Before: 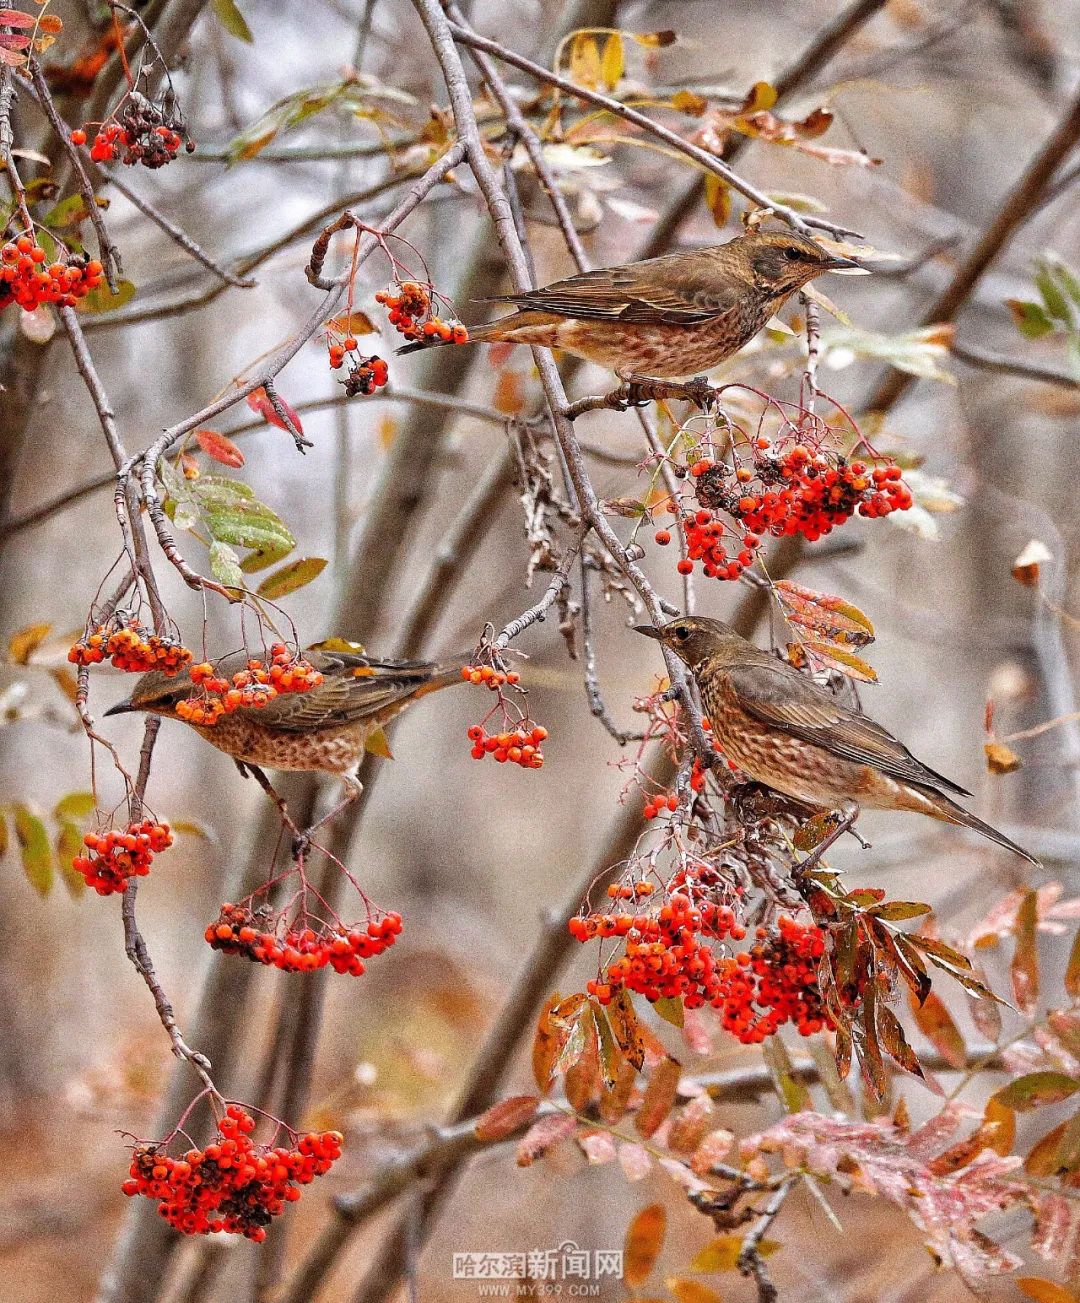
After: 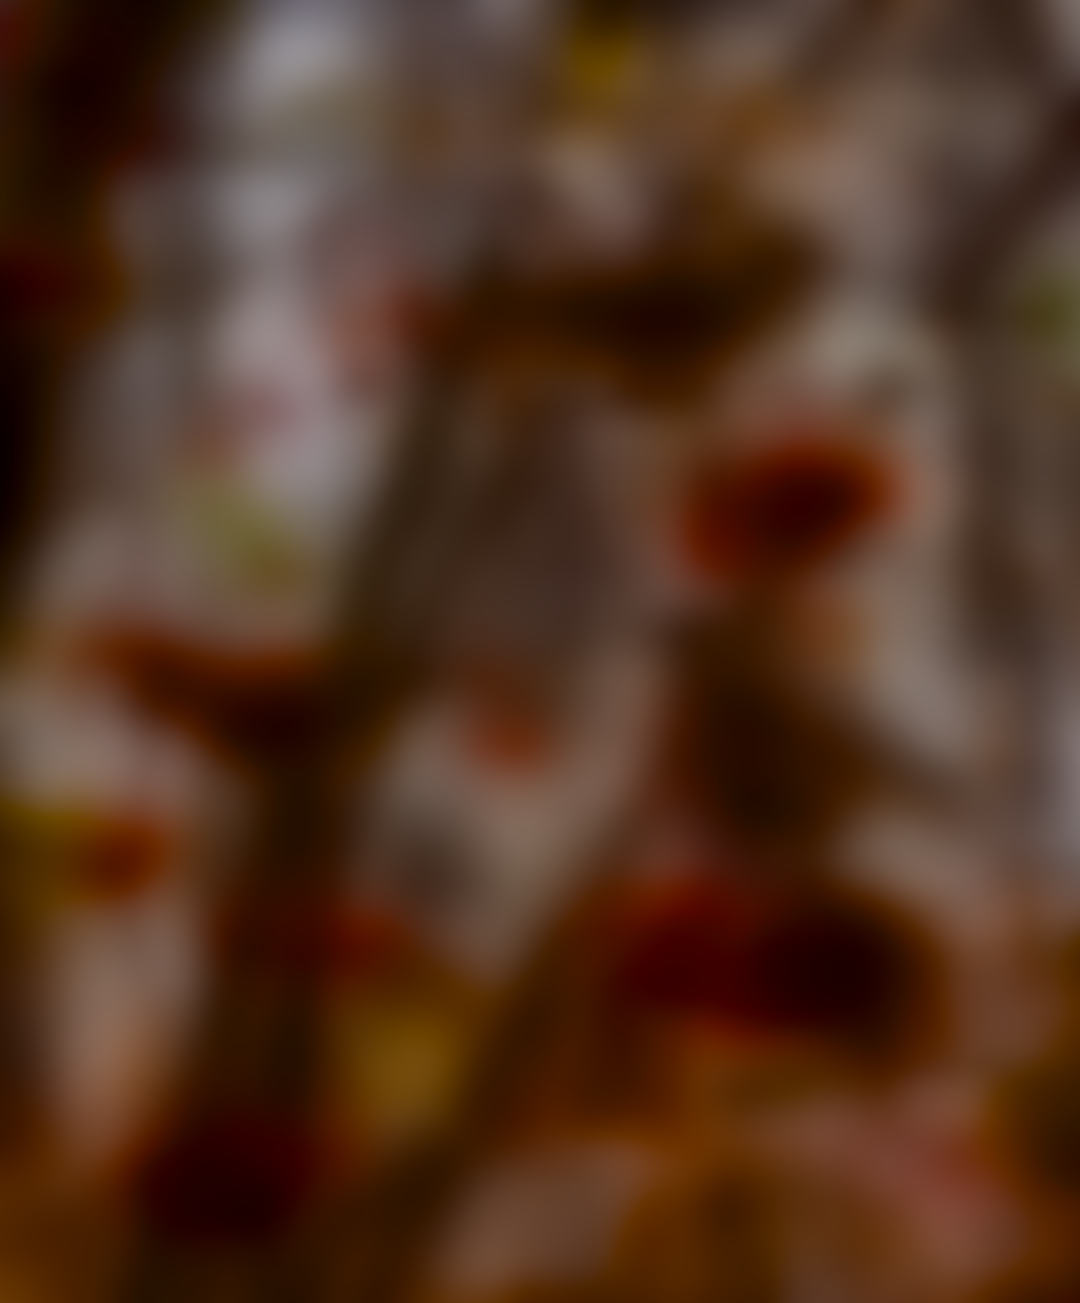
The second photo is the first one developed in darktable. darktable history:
lowpass: radius 31.92, contrast 1.72, brightness -0.98, saturation 0.94
exposure: exposure -0.582 EV, compensate highlight preservation false
color balance rgb: perceptual saturation grading › global saturation 35%, perceptual saturation grading › highlights -30%, perceptual saturation grading › shadows 35%, perceptual brilliance grading › global brilliance 3%, perceptual brilliance grading › highlights -3%, perceptual brilliance grading › shadows 3%
